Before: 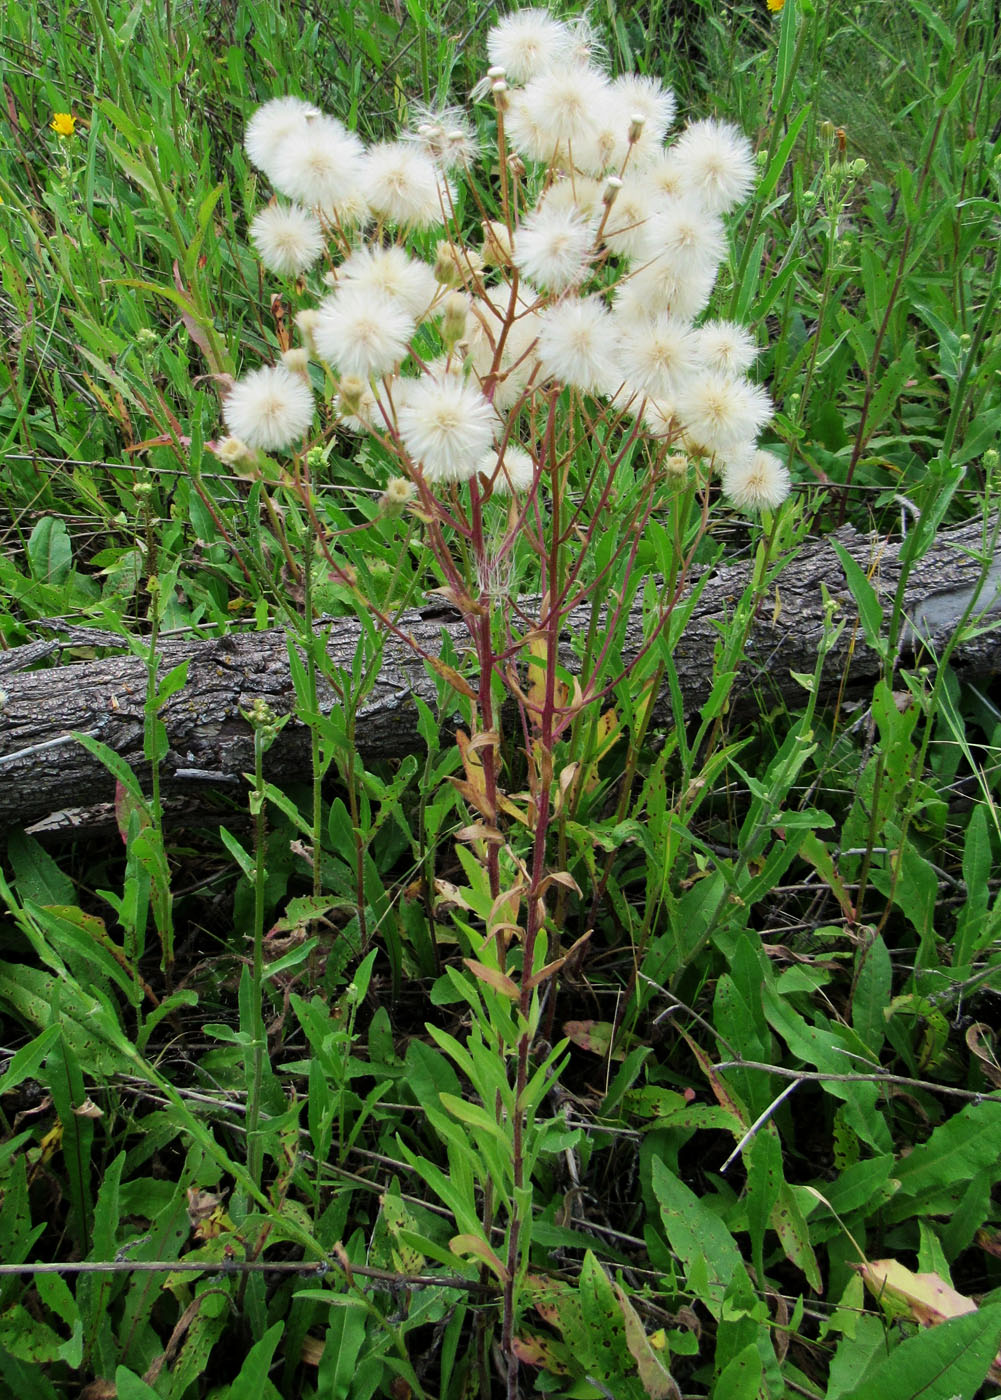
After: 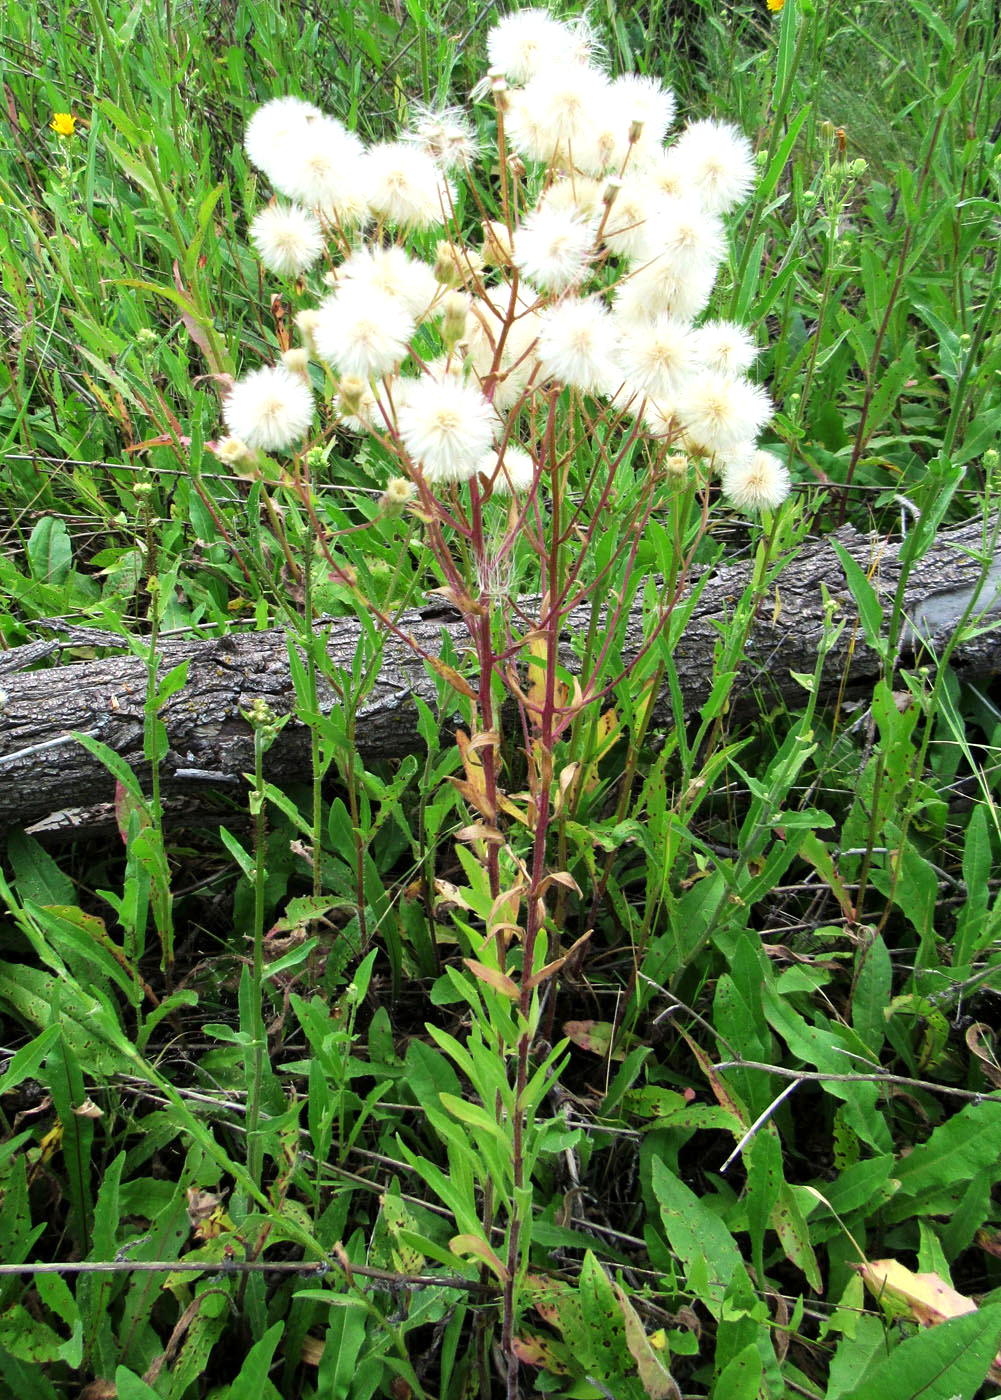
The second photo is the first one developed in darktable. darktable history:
exposure: exposure 0.607 EV, compensate highlight preservation false
